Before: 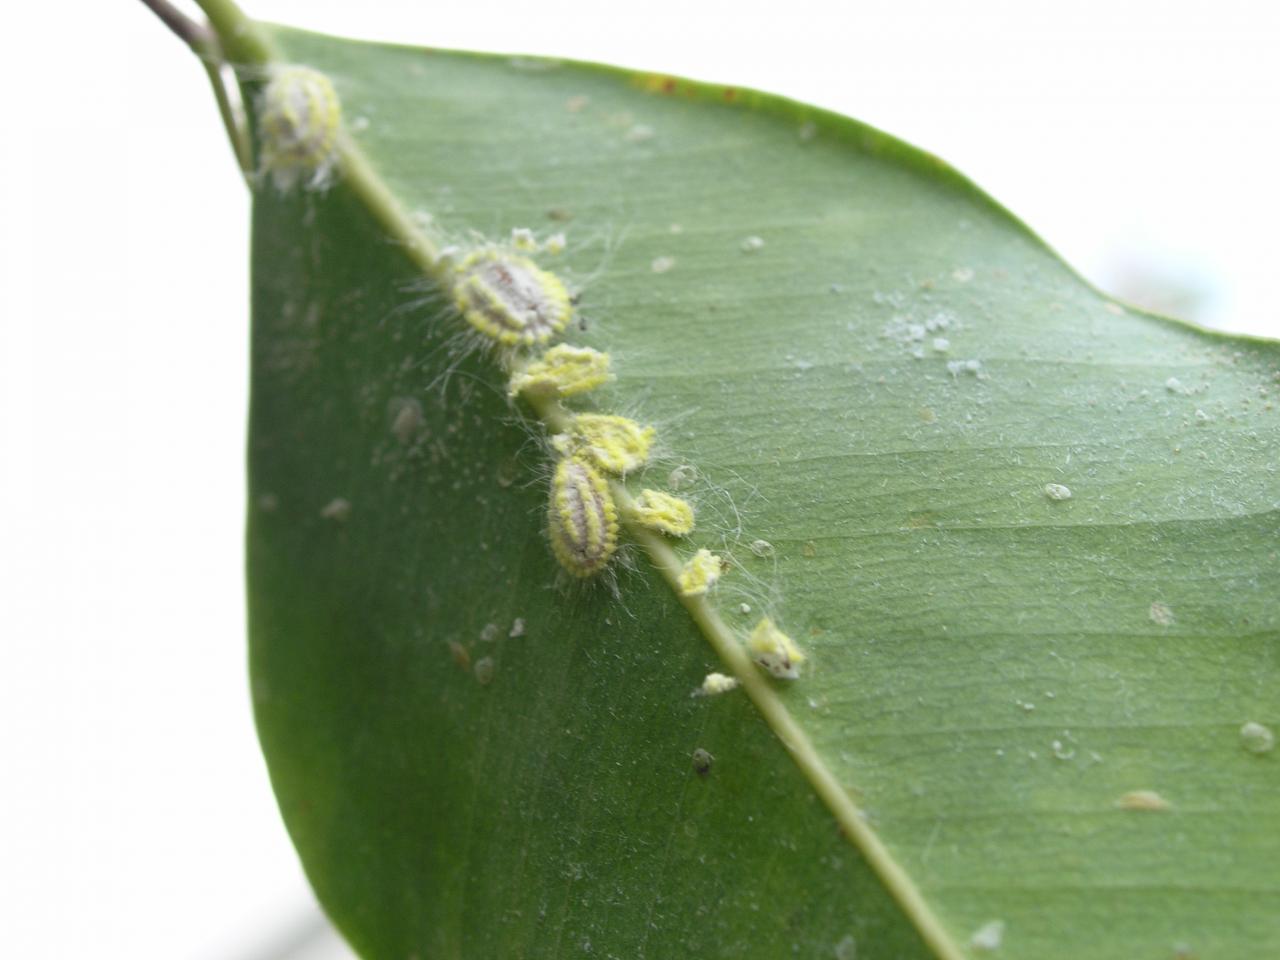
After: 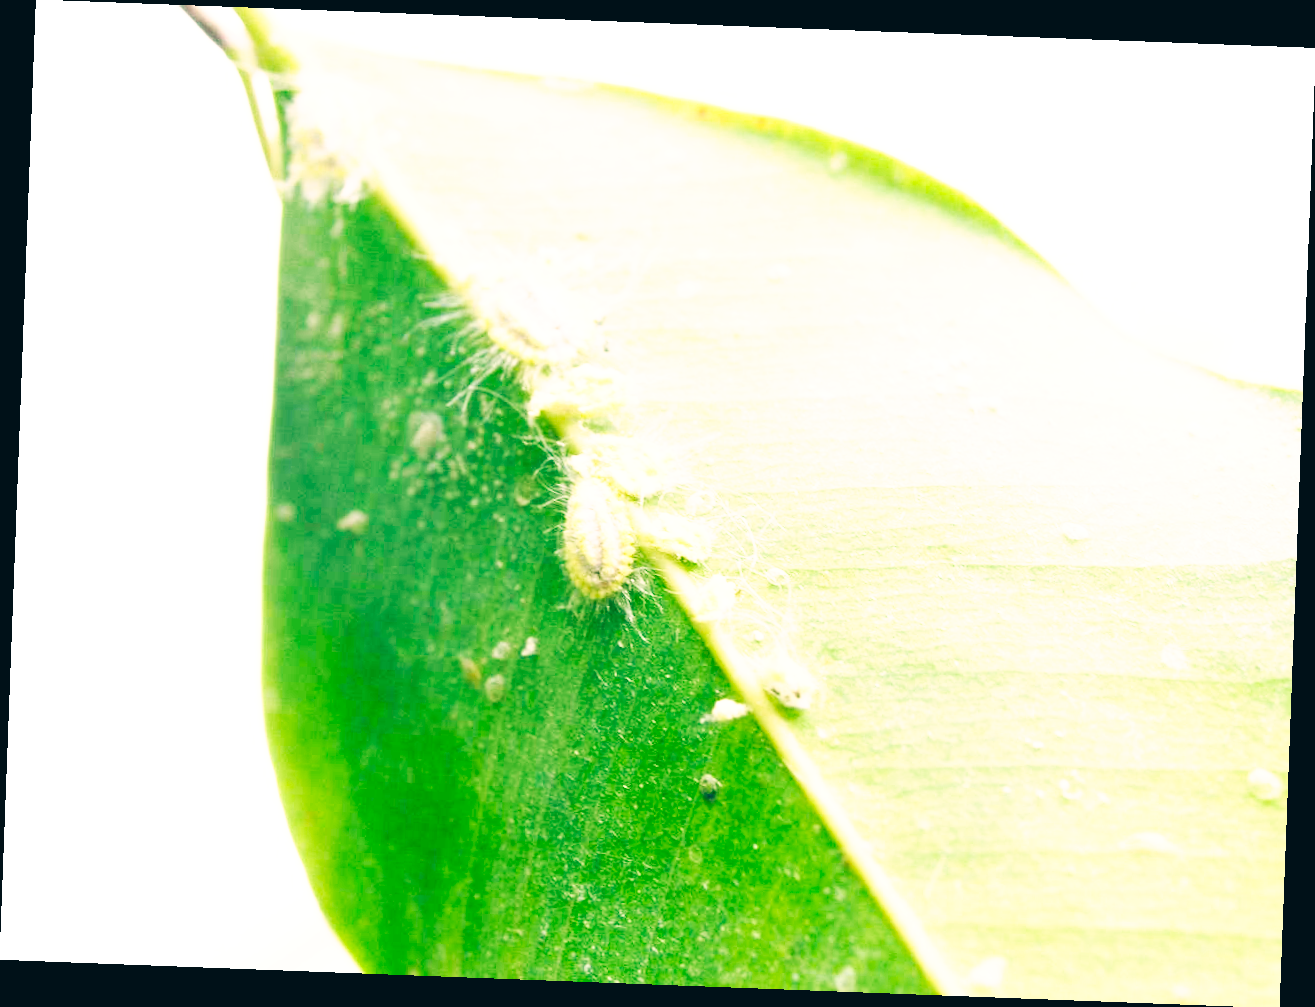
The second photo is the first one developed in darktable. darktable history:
color correction: highlights a* 3.22, highlights b* 1.93, saturation 1.19
rotate and perspective: rotation 2.17°, automatic cropping off
color balance: lift [1.005, 0.99, 1.007, 1.01], gamma [1, 0.979, 1.011, 1.021], gain [0.923, 1.098, 1.025, 0.902], input saturation 90.45%, contrast 7.73%, output saturation 105.91%
base curve: curves: ch0 [(0, 0) (0.007, 0.004) (0.027, 0.03) (0.046, 0.07) (0.207, 0.54) (0.442, 0.872) (0.673, 0.972) (1, 1)], preserve colors none
exposure: exposure 1.223 EV, compensate highlight preservation false
